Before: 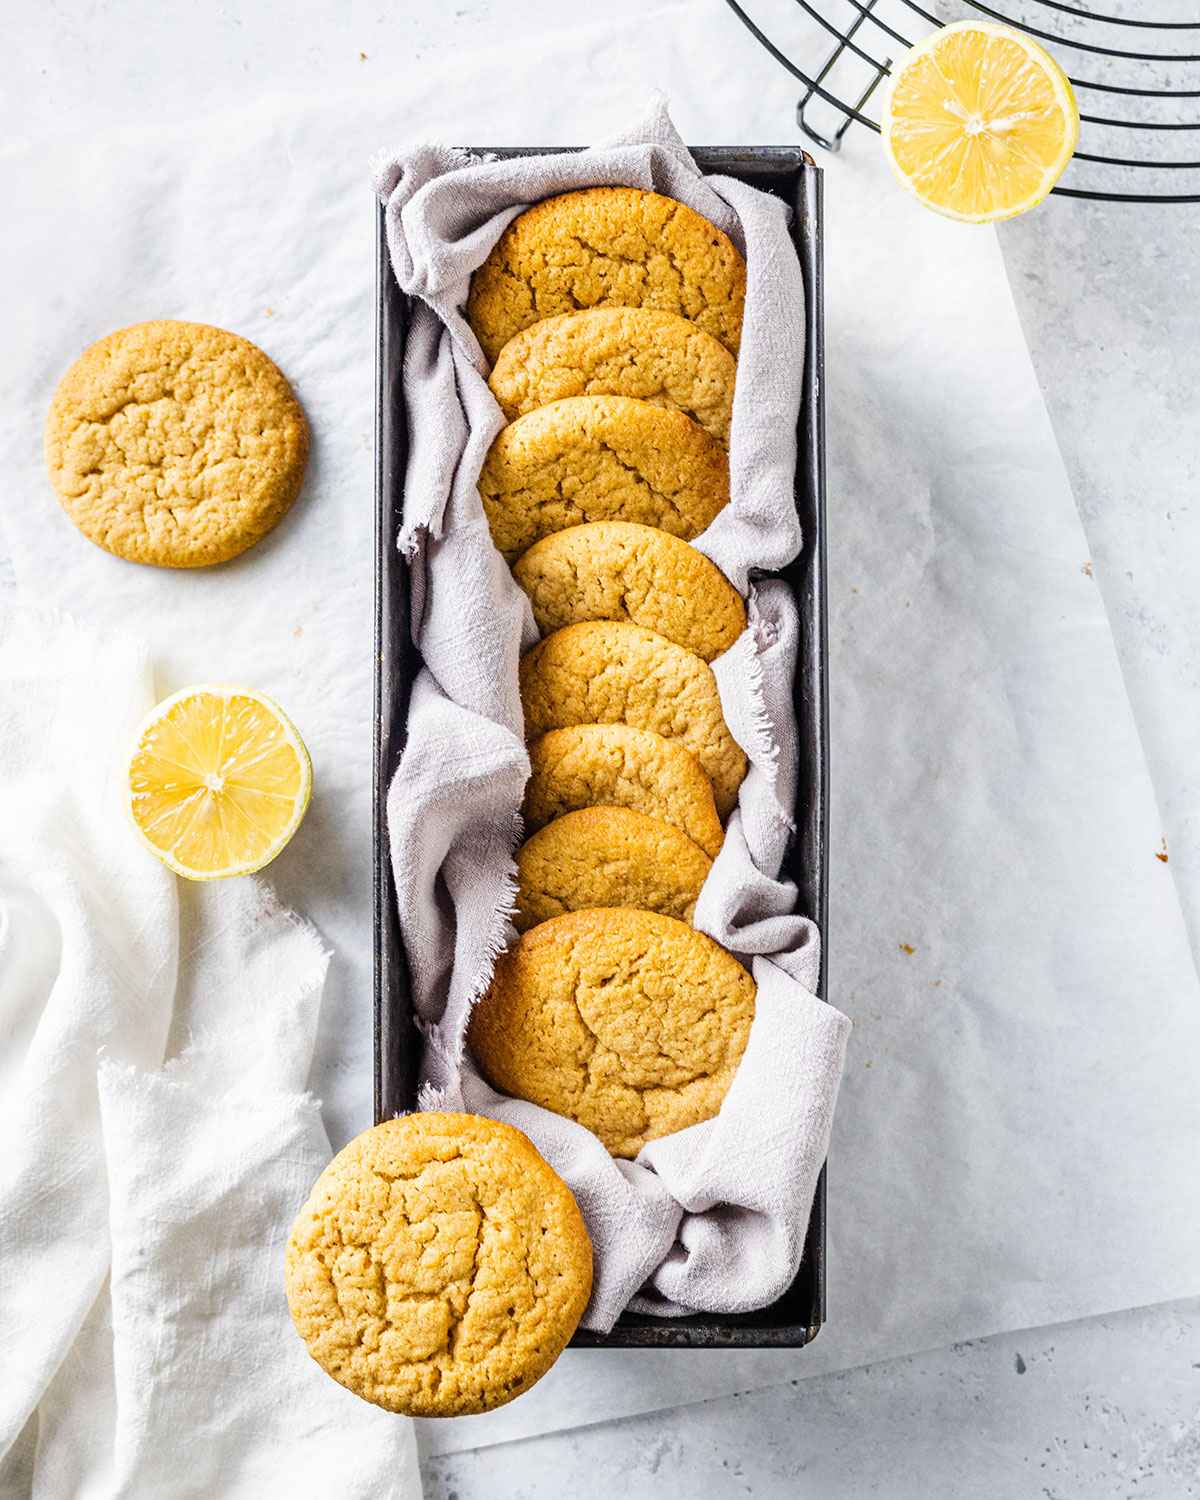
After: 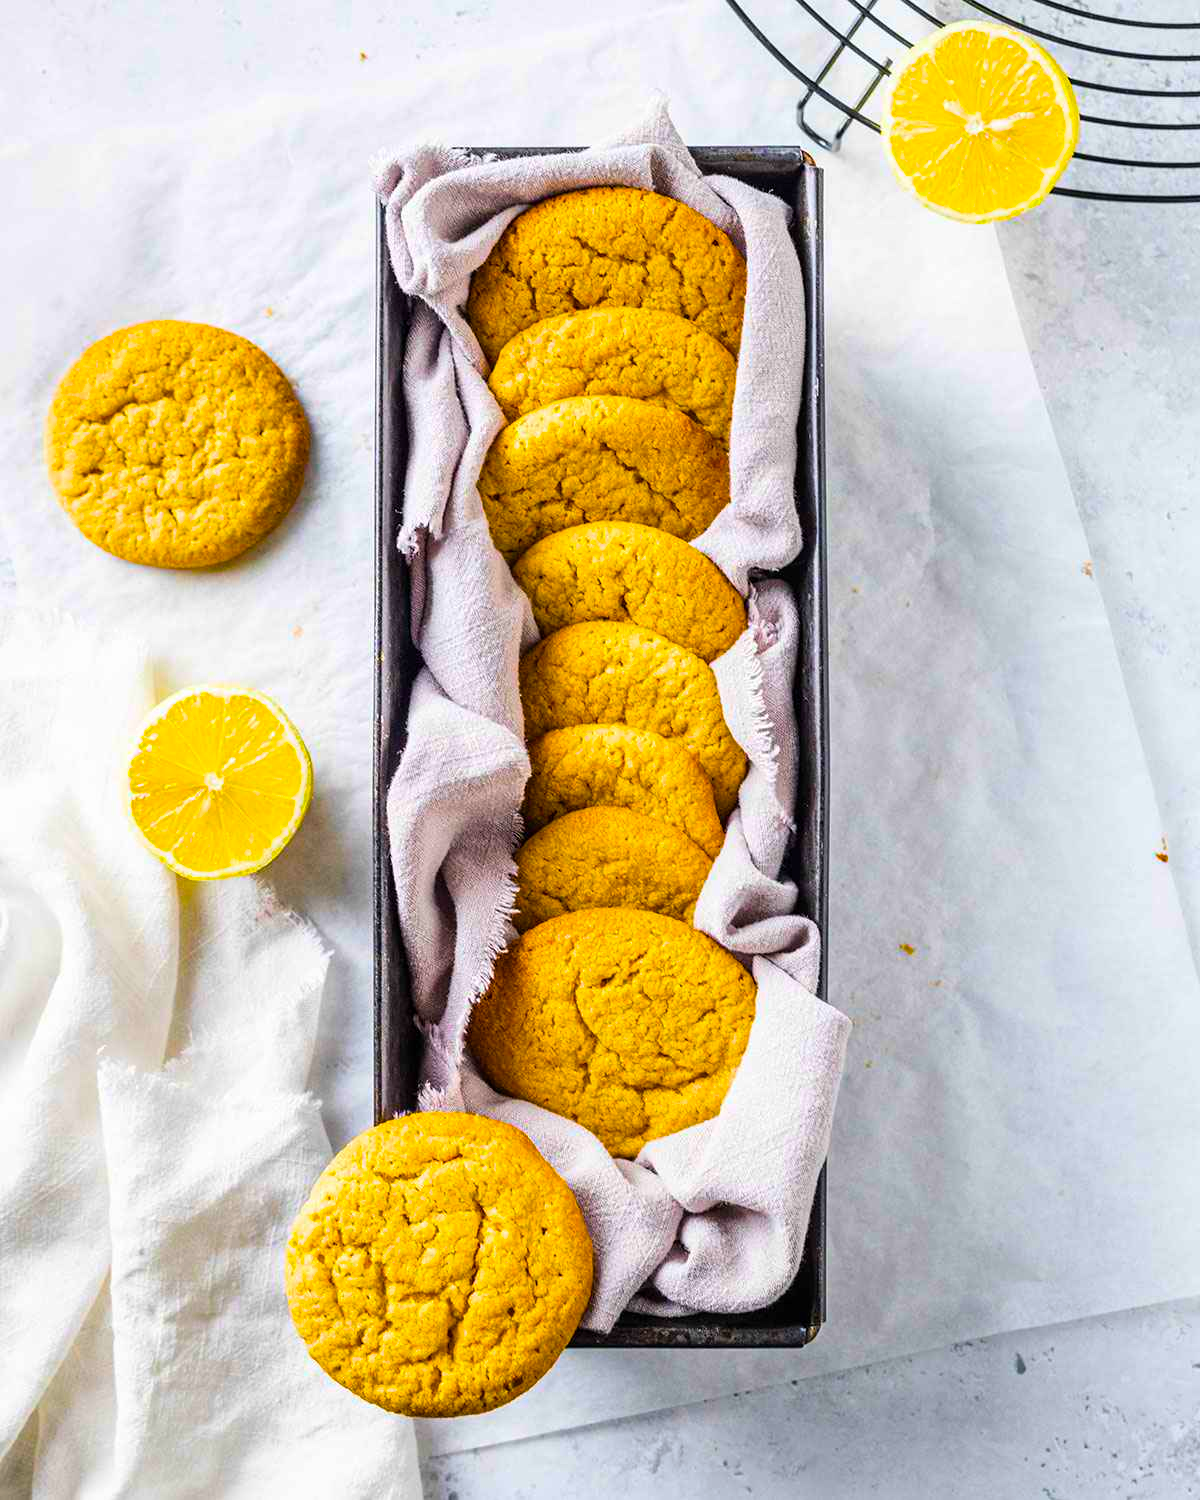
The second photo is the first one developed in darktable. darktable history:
color balance rgb: linear chroma grading › shadows -30.234%, linear chroma grading › global chroma 34.46%, perceptual saturation grading › global saturation 35.209%, global vibrance 20%
